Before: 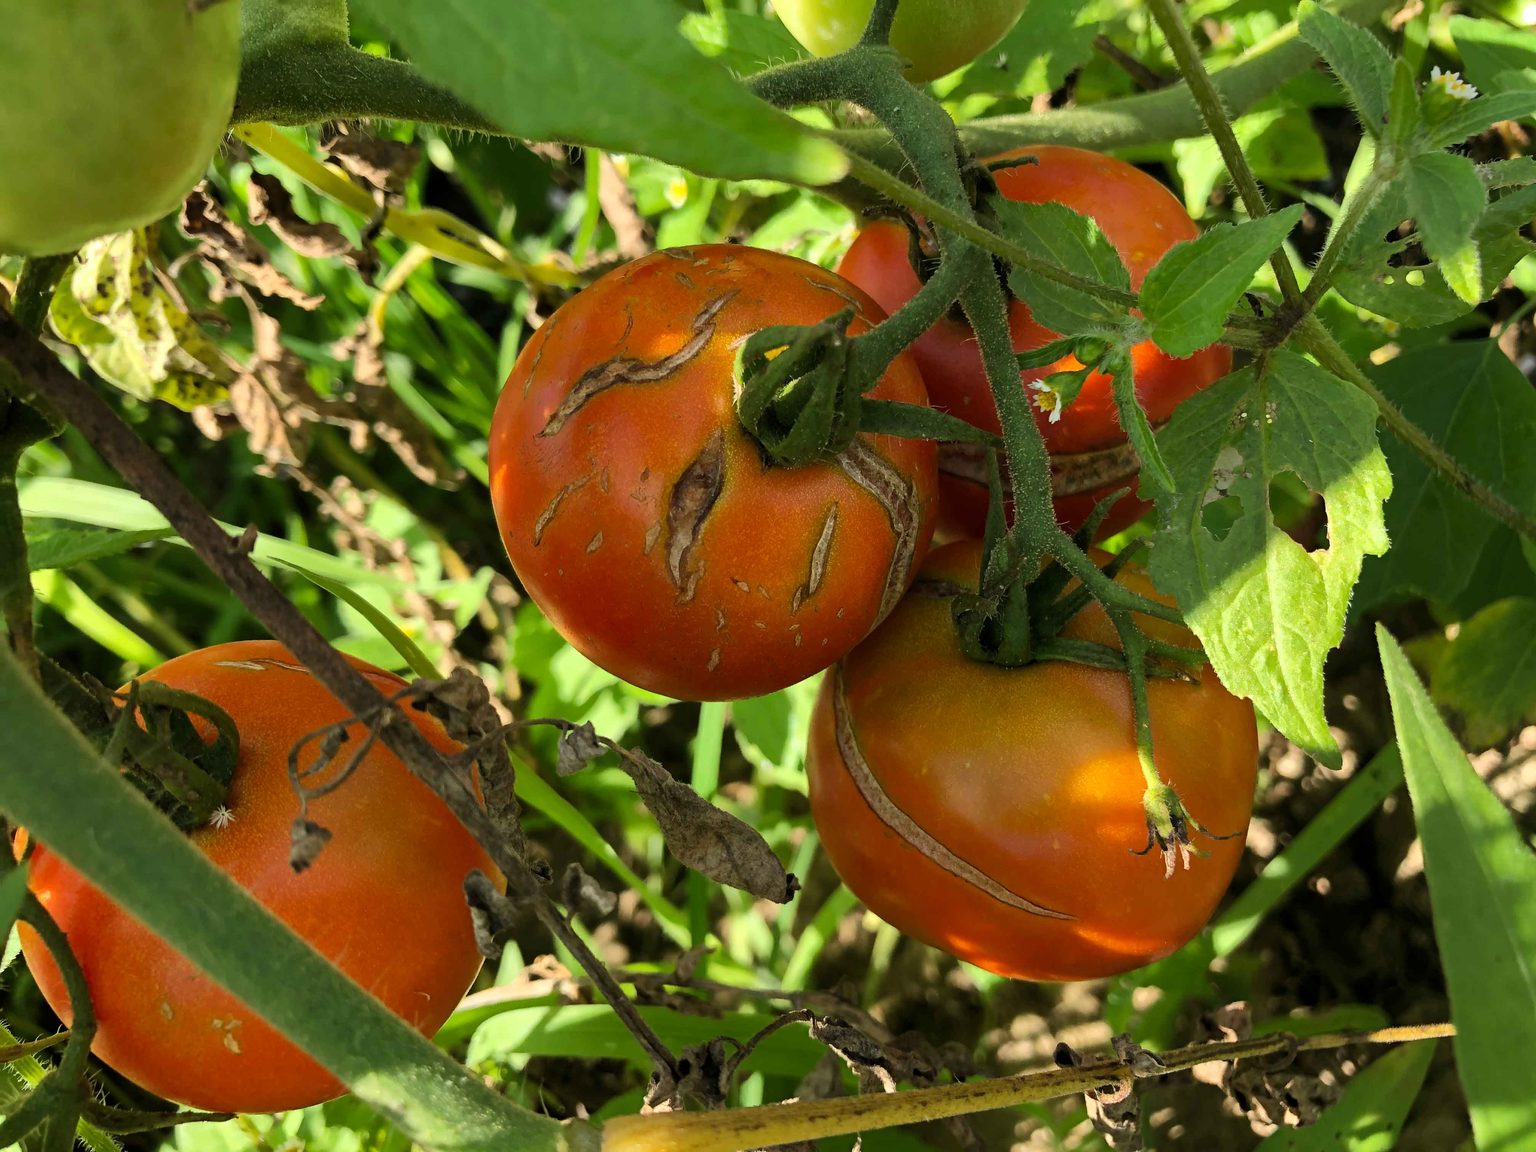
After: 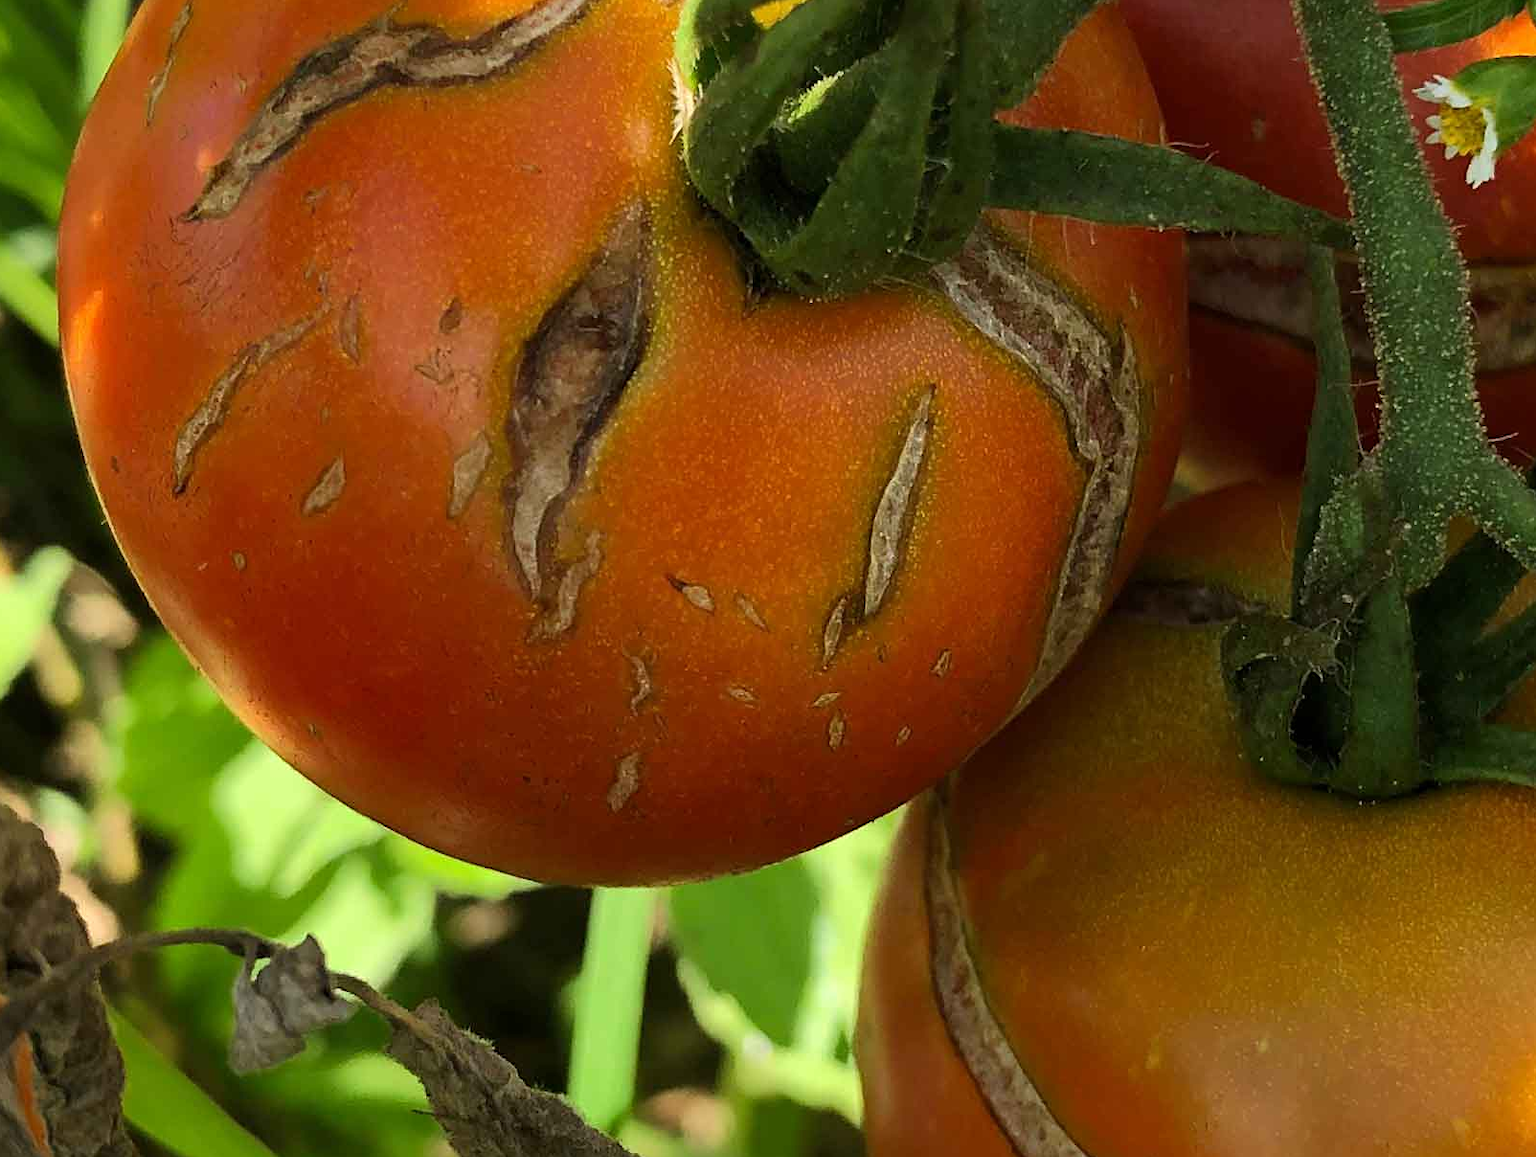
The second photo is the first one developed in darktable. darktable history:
crop: left 30.318%, top 30.304%, right 29.891%, bottom 29.708%
sharpen: amount 0.207
